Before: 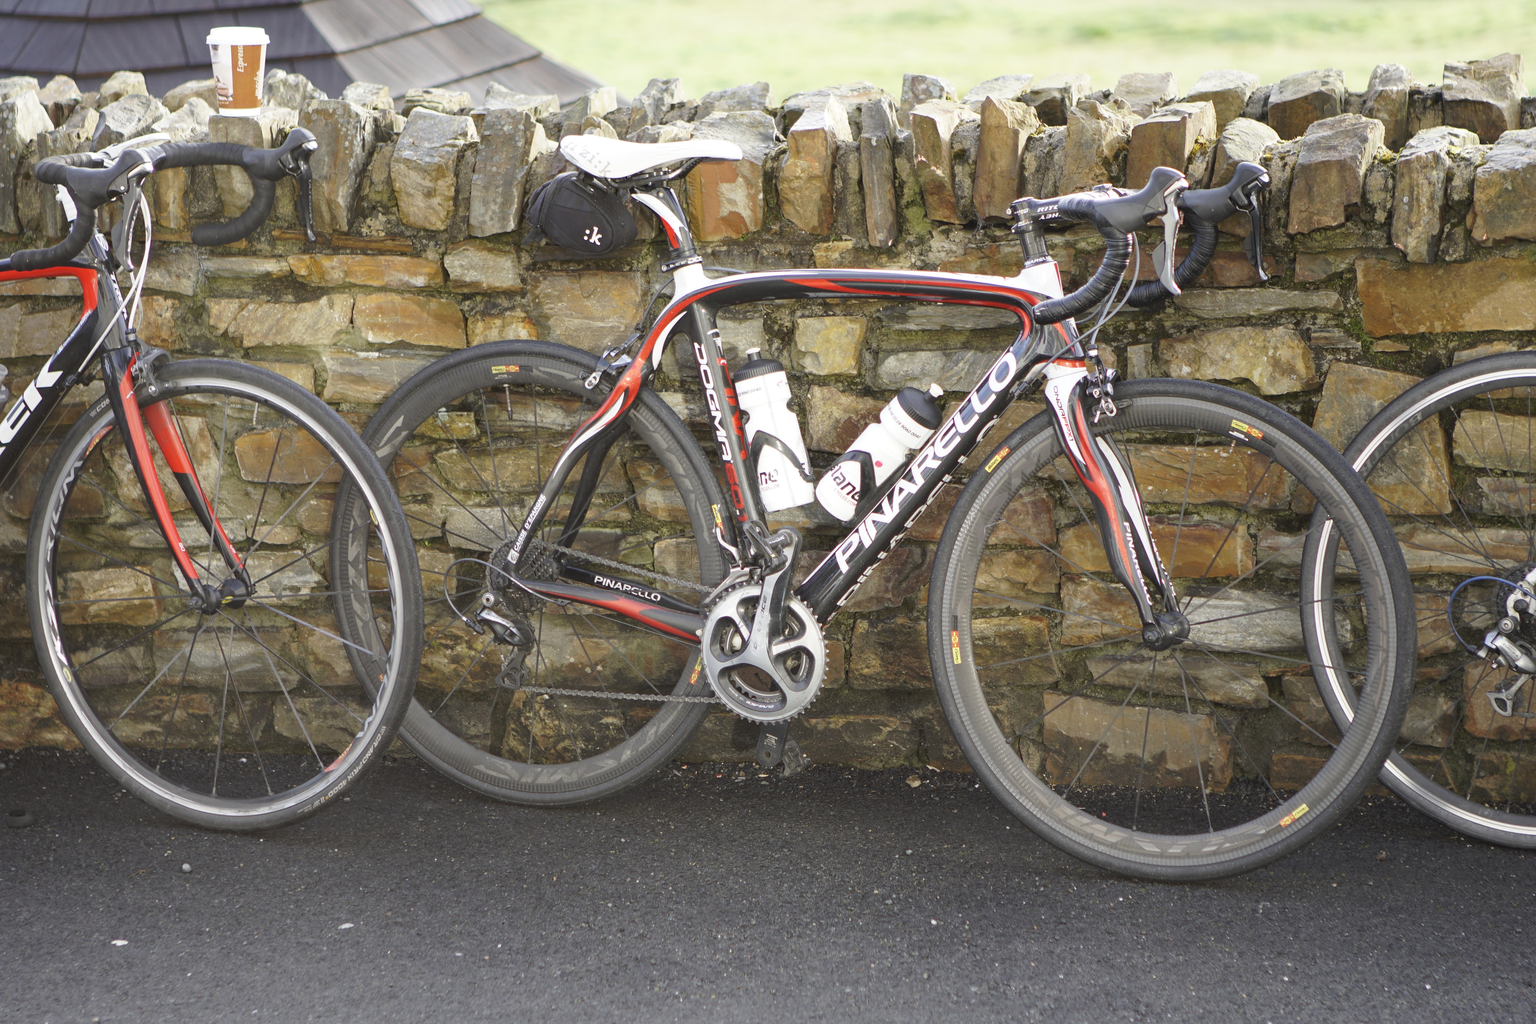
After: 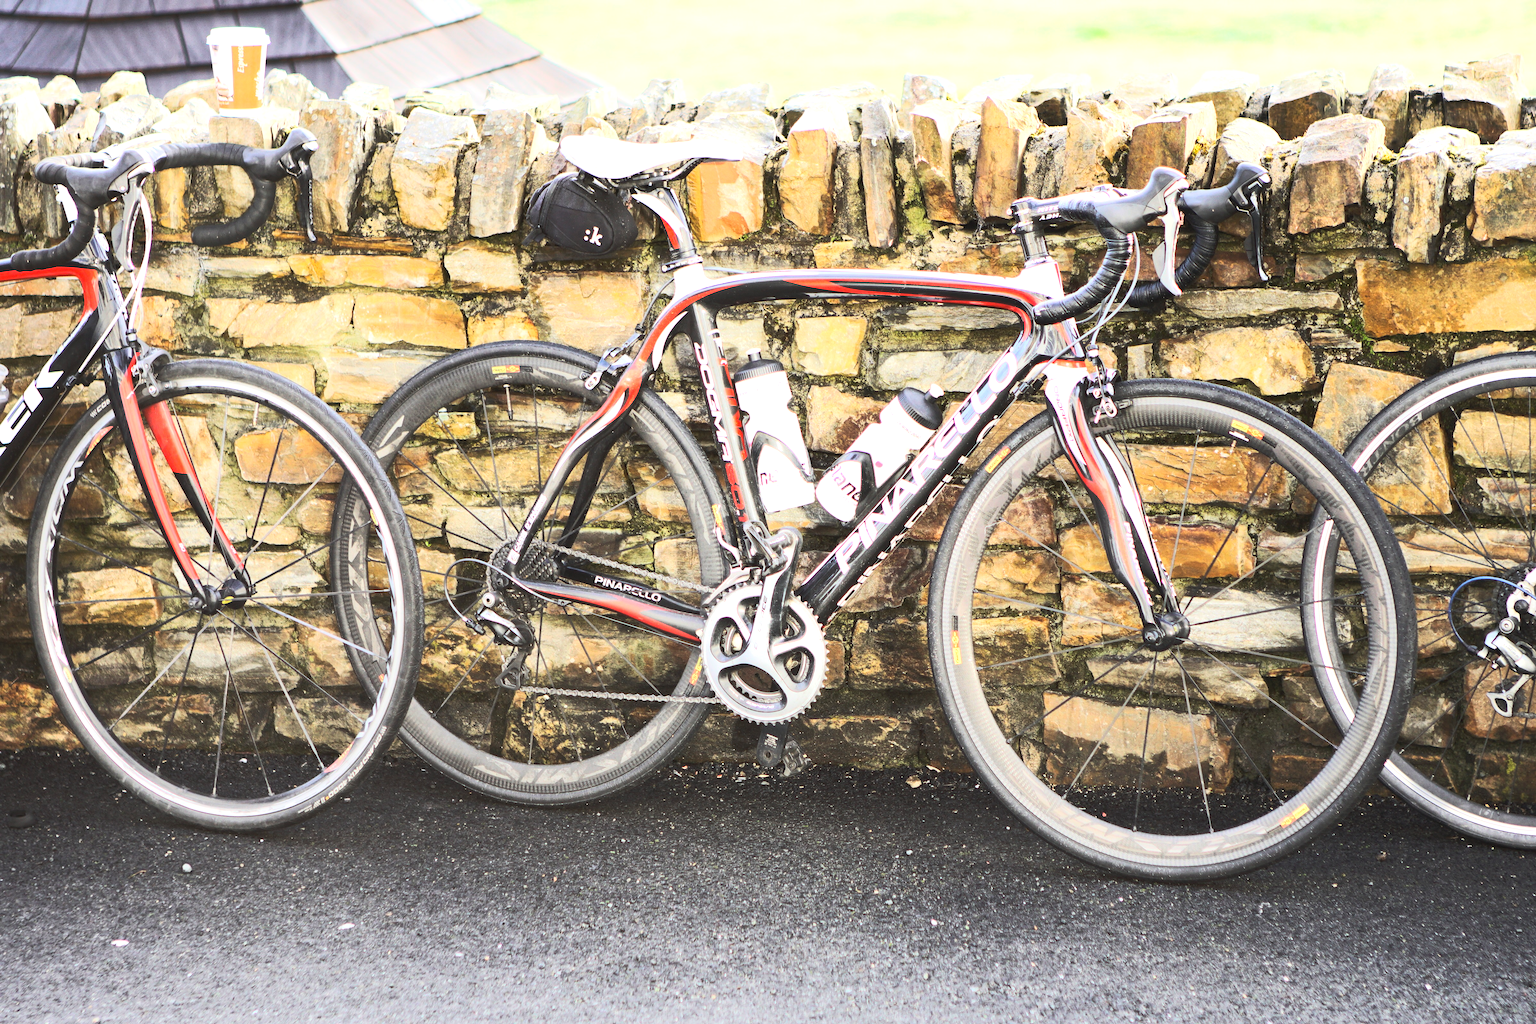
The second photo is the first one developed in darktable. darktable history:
exposure: black level correction 0, exposure 0.7 EV, compensate exposure bias true, compensate highlight preservation false
shadows and highlights: shadows 25, highlights -25
tone curve: curves: ch0 [(0, 0) (0.427, 0.375) (0.616, 0.801) (1, 1)], color space Lab, linked channels, preserve colors none
